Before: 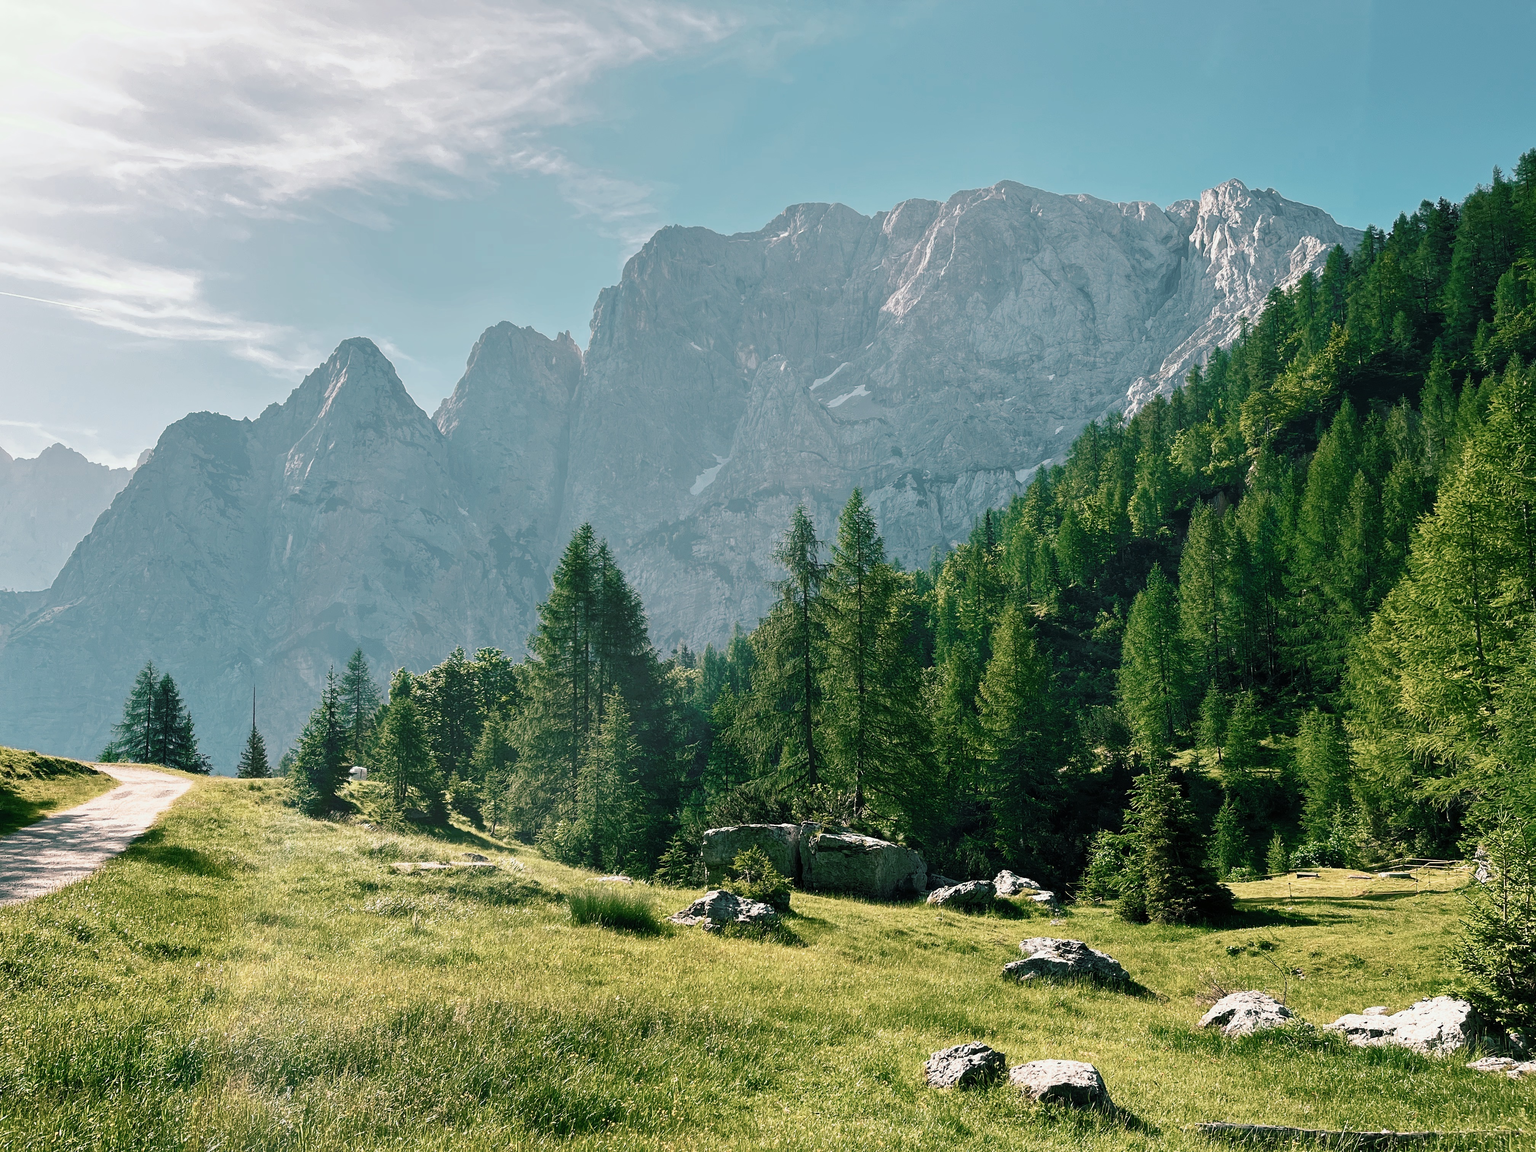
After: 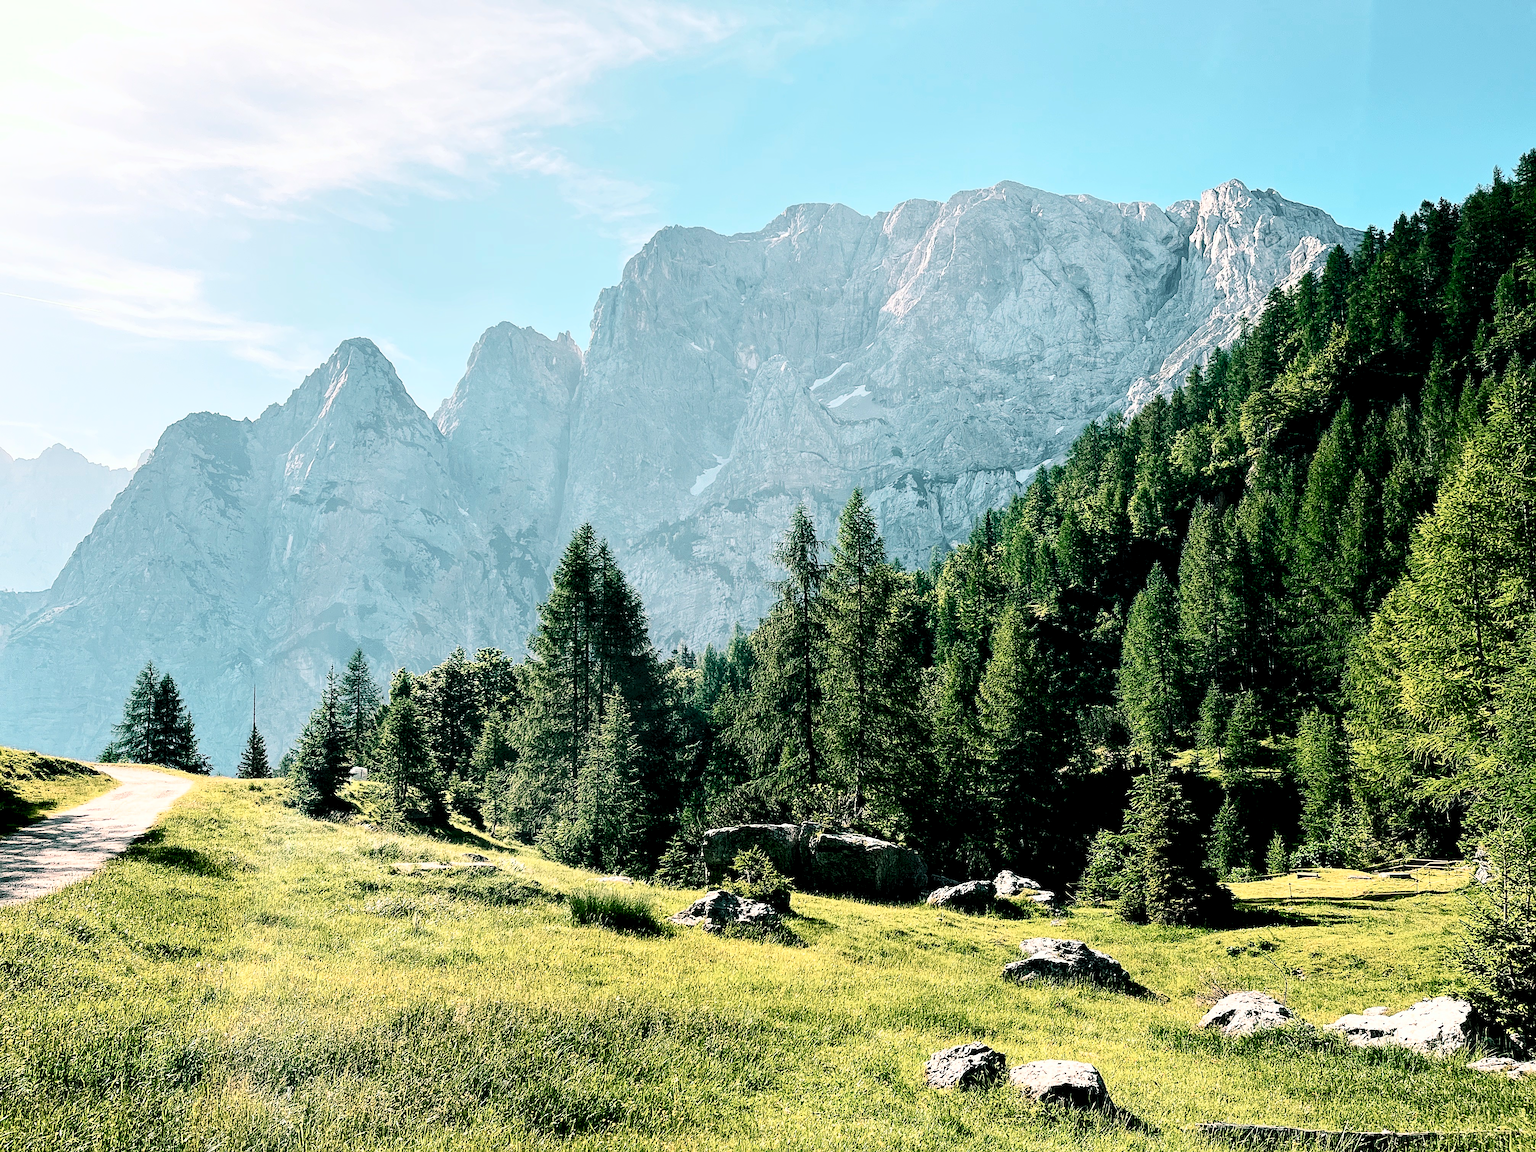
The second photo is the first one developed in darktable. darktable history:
contrast brightness saturation: contrast 0.4, brightness 0.1, saturation 0.21
sharpen: on, module defaults
rgb levels: levels [[0.029, 0.461, 0.922], [0, 0.5, 1], [0, 0.5, 1]]
